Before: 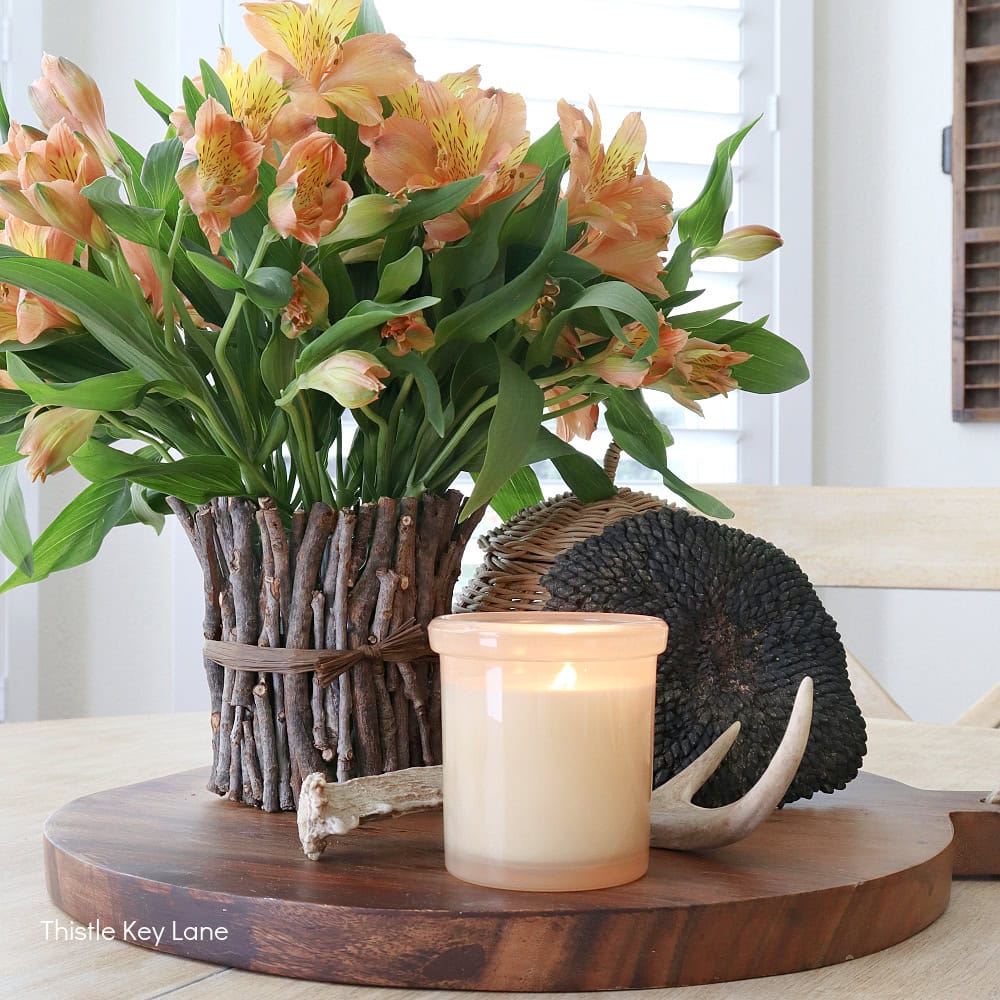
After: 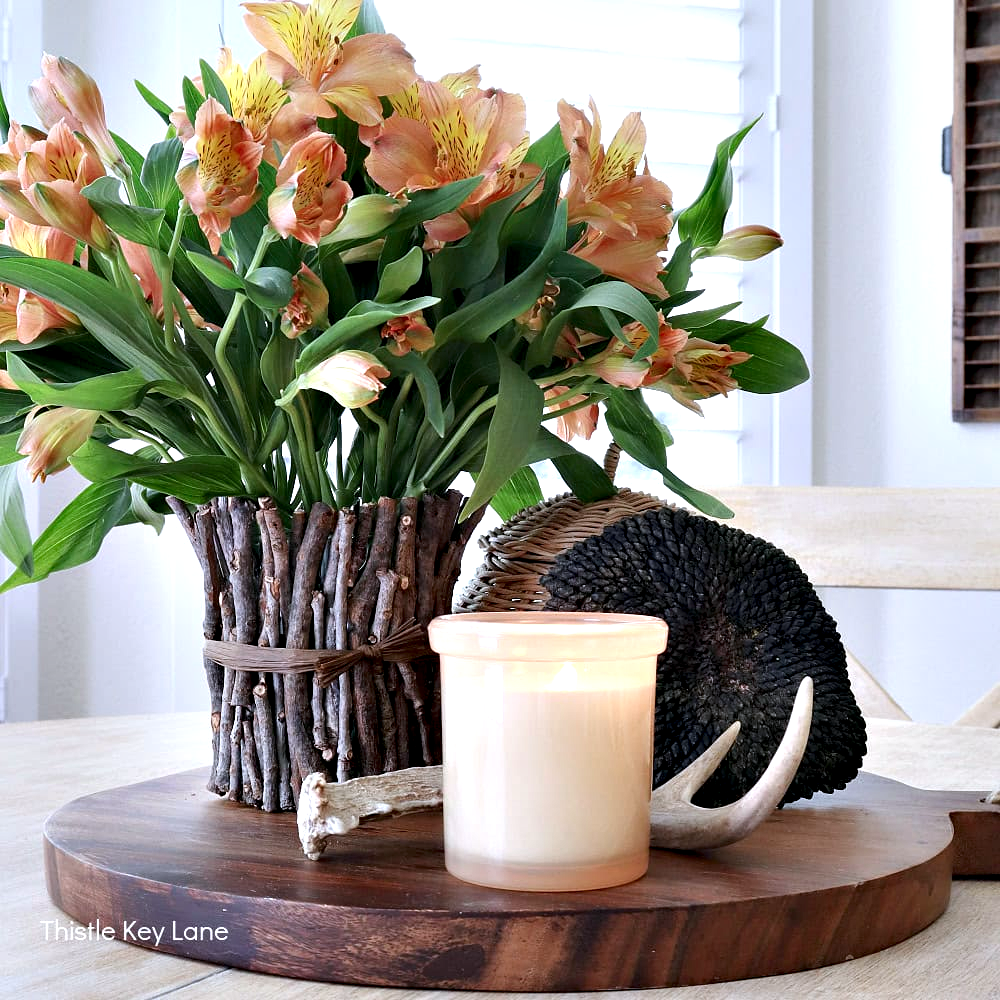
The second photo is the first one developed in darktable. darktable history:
contrast equalizer: octaves 7, y [[0.6 ×6], [0.55 ×6], [0 ×6], [0 ×6], [0 ×6]]
color calibration: illuminant as shot in camera, x 0.358, y 0.373, temperature 4628.91 K
